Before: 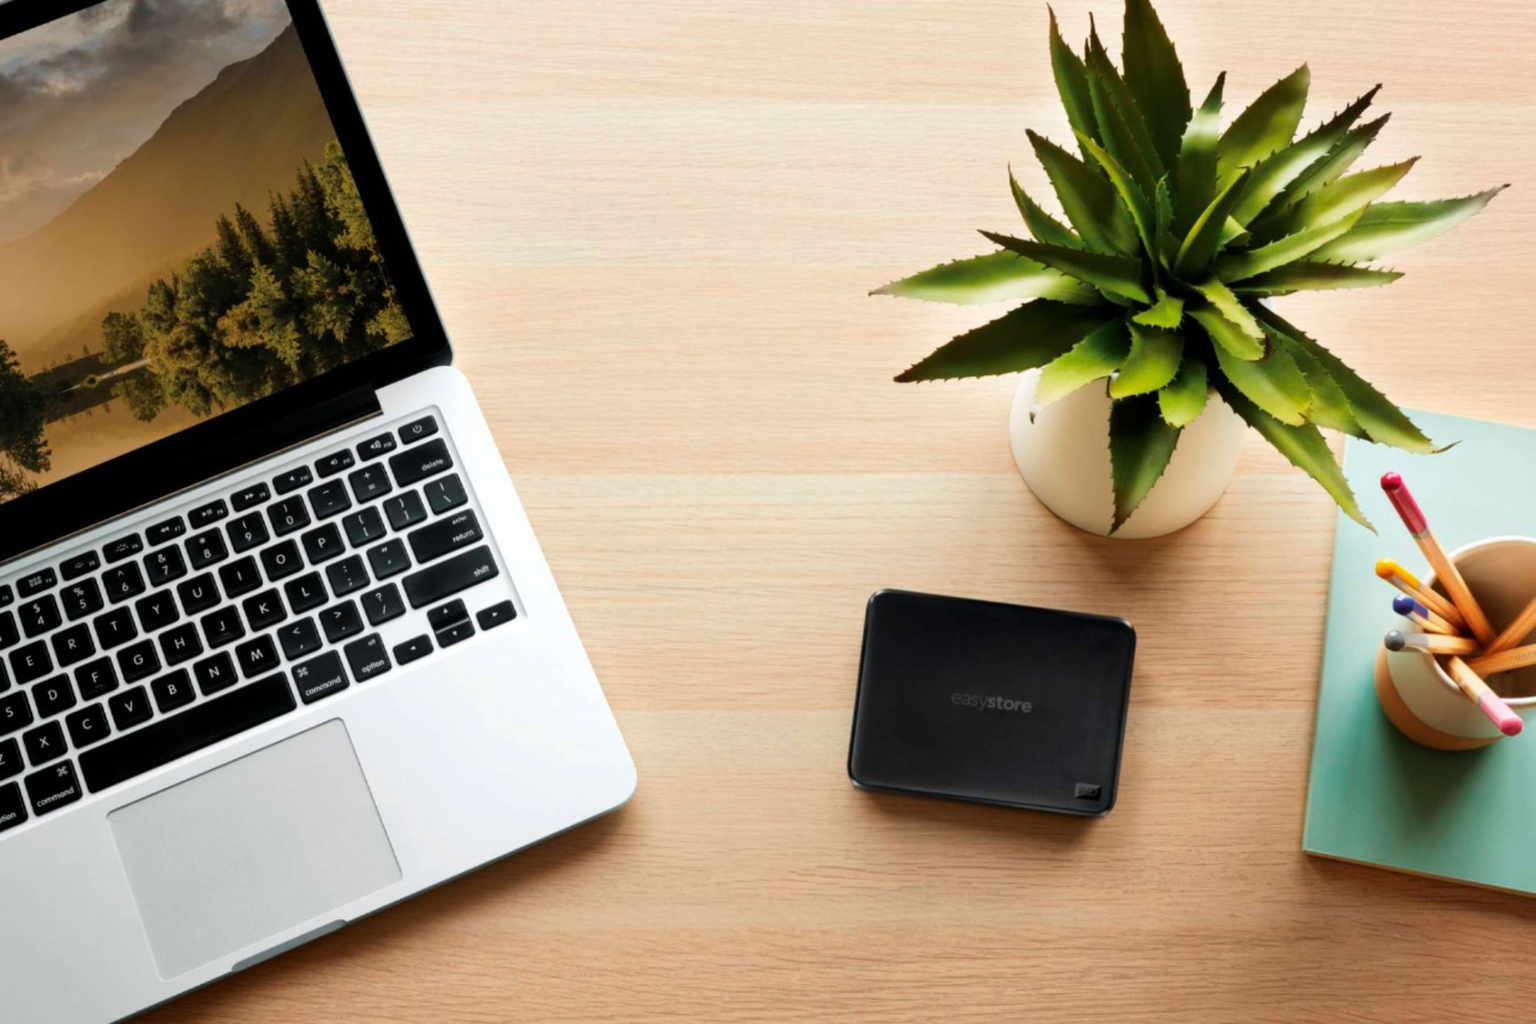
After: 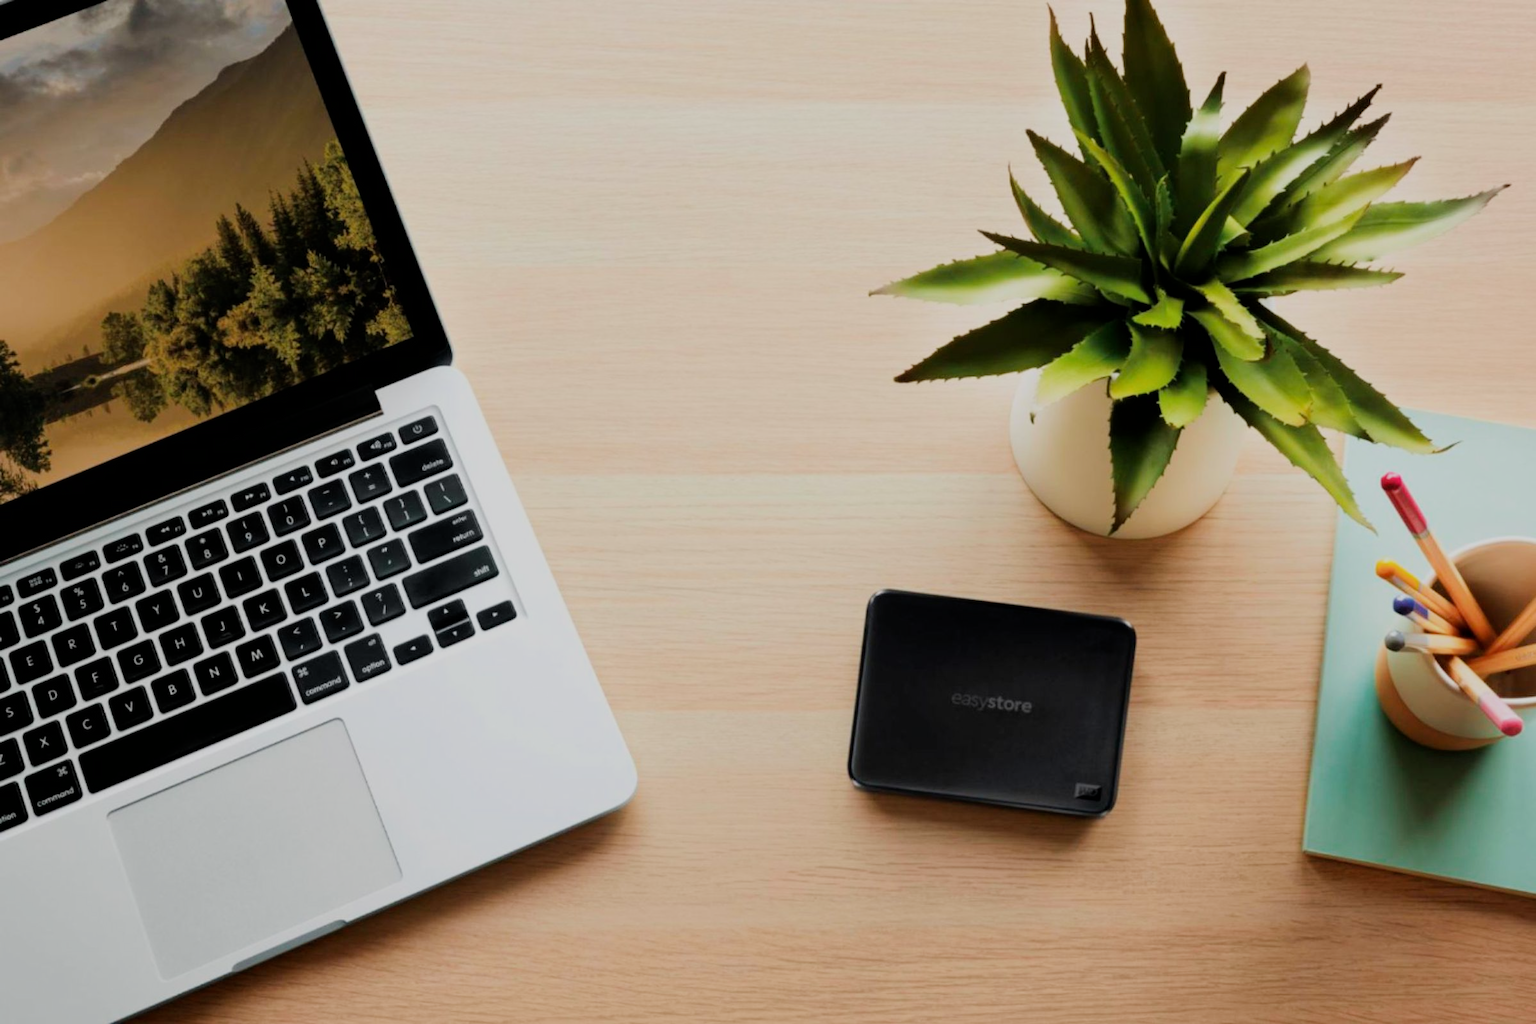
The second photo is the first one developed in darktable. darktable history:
filmic rgb: black relative exposure -7.44 EV, white relative exposure 4.88 EV, hardness 3.4, contrast in shadows safe
